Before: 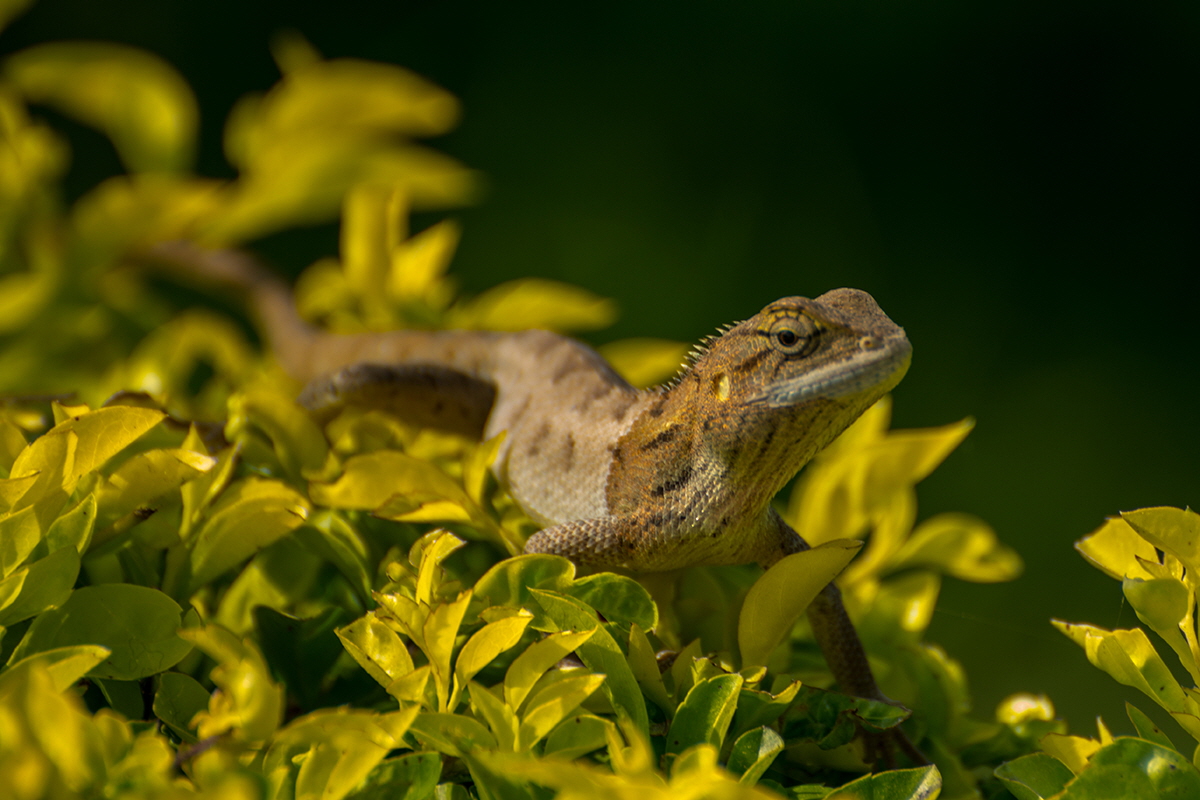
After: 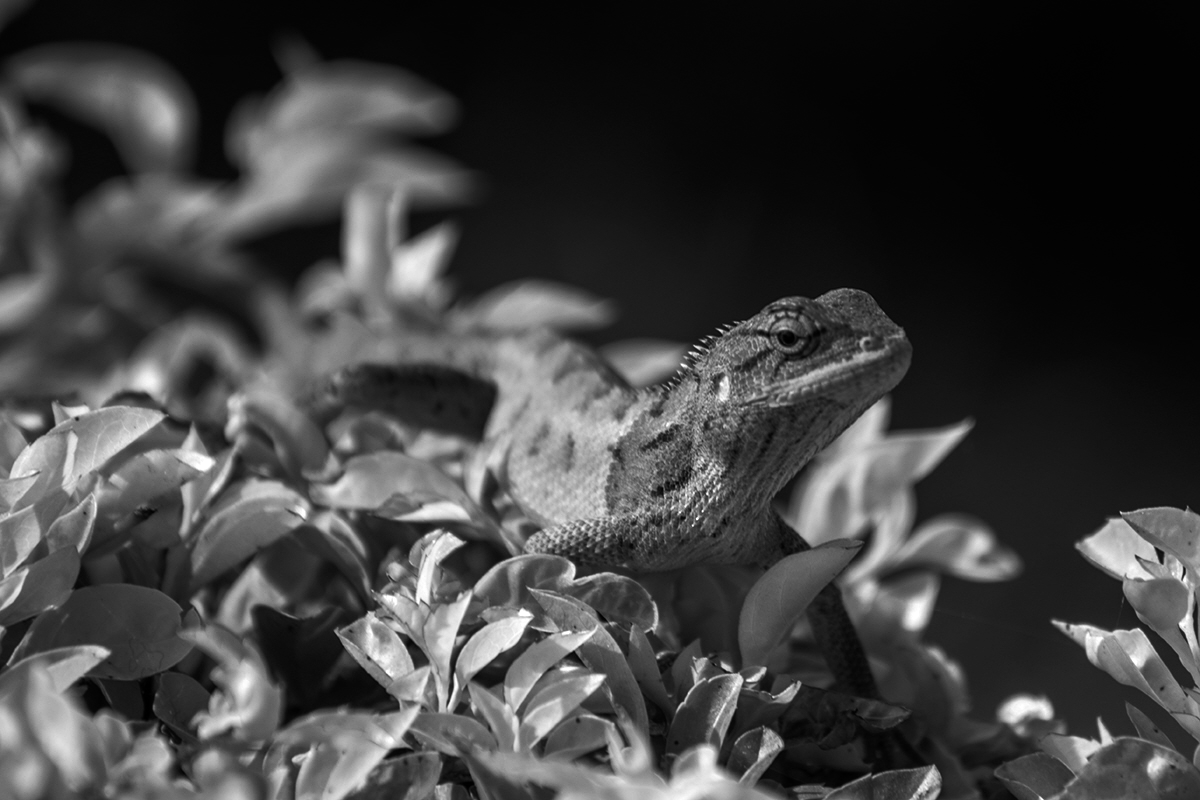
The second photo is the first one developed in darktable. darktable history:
white balance: red 0.978, blue 0.999
shadows and highlights: shadows -40.15, highlights 62.88, soften with gaussian
monochrome: a -92.57, b 58.91
tone equalizer: -8 EV -0.75 EV, -7 EV -0.7 EV, -6 EV -0.6 EV, -5 EV -0.4 EV, -3 EV 0.4 EV, -2 EV 0.6 EV, -1 EV 0.7 EV, +0 EV 0.75 EV, edges refinement/feathering 500, mask exposure compensation -1.57 EV, preserve details no
